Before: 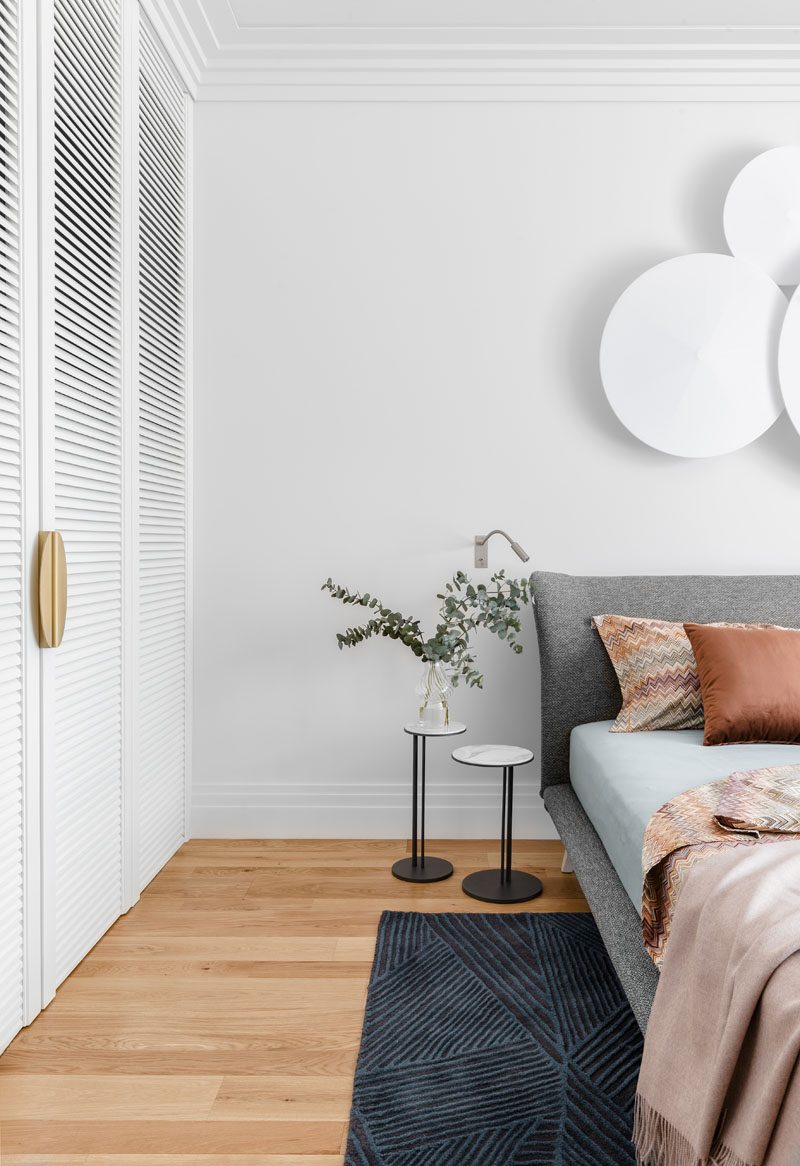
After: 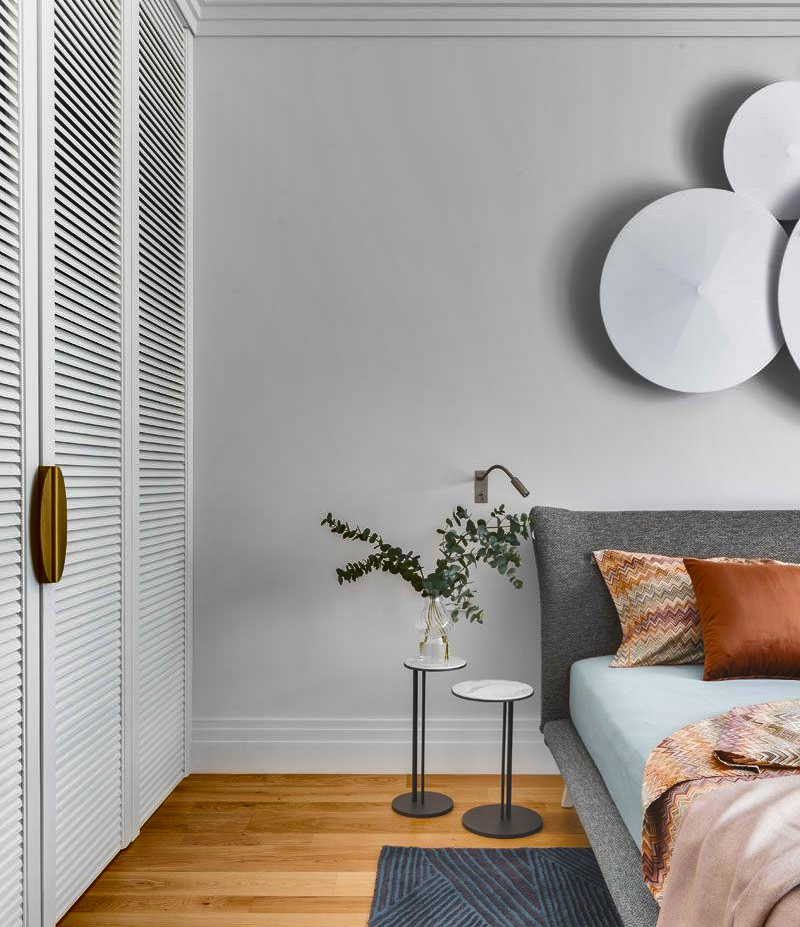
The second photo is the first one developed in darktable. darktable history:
crop and rotate: top 5.649%, bottom 14.793%
contrast brightness saturation: brightness 0.141
color balance rgb: global offset › luminance 0.722%, perceptual saturation grading › global saturation 19.69%, global vibrance 34.823%
color calibration: illuminant same as pipeline (D50), adaptation XYZ, x 0.345, y 0.358, temperature 5011.93 K
shadows and highlights: shadows 24.46, highlights -78.35, soften with gaussian
sharpen: radius 2.882, amount 0.877, threshold 47.518
tone equalizer: smoothing 1
